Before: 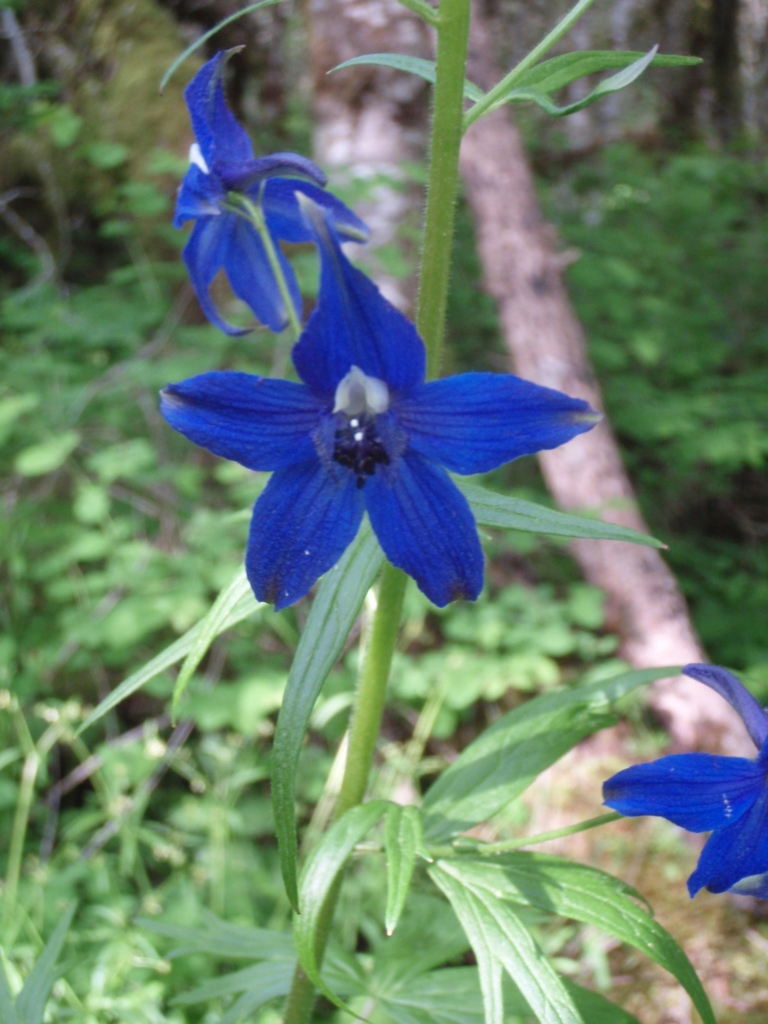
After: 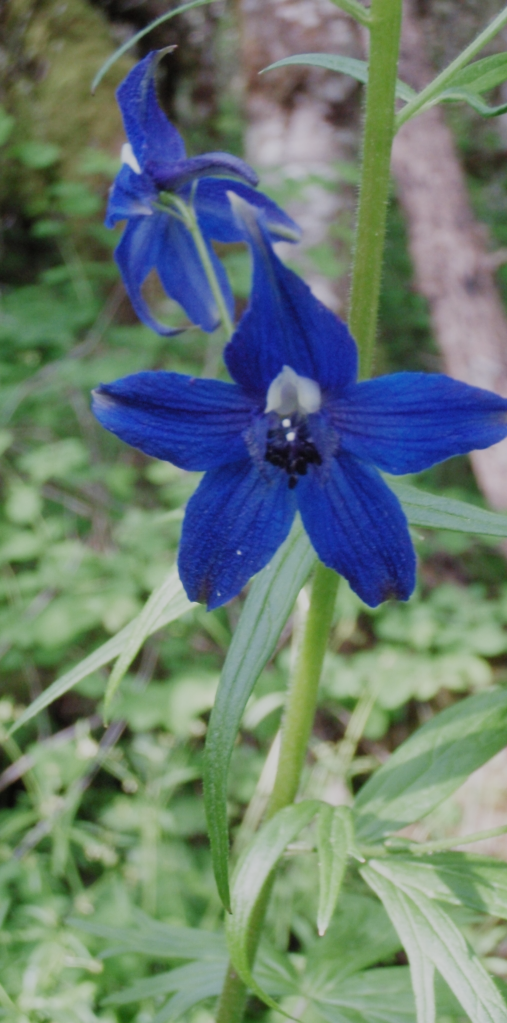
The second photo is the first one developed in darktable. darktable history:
crop and rotate: left 8.882%, right 25.039%
filmic rgb: black relative exposure -7.65 EV, white relative exposure 4.56 EV, threshold 3.03 EV, hardness 3.61, preserve chrominance no, color science v5 (2021), contrast in shadows safe, contrast in highlights safe, enable highlight reconstruction true
